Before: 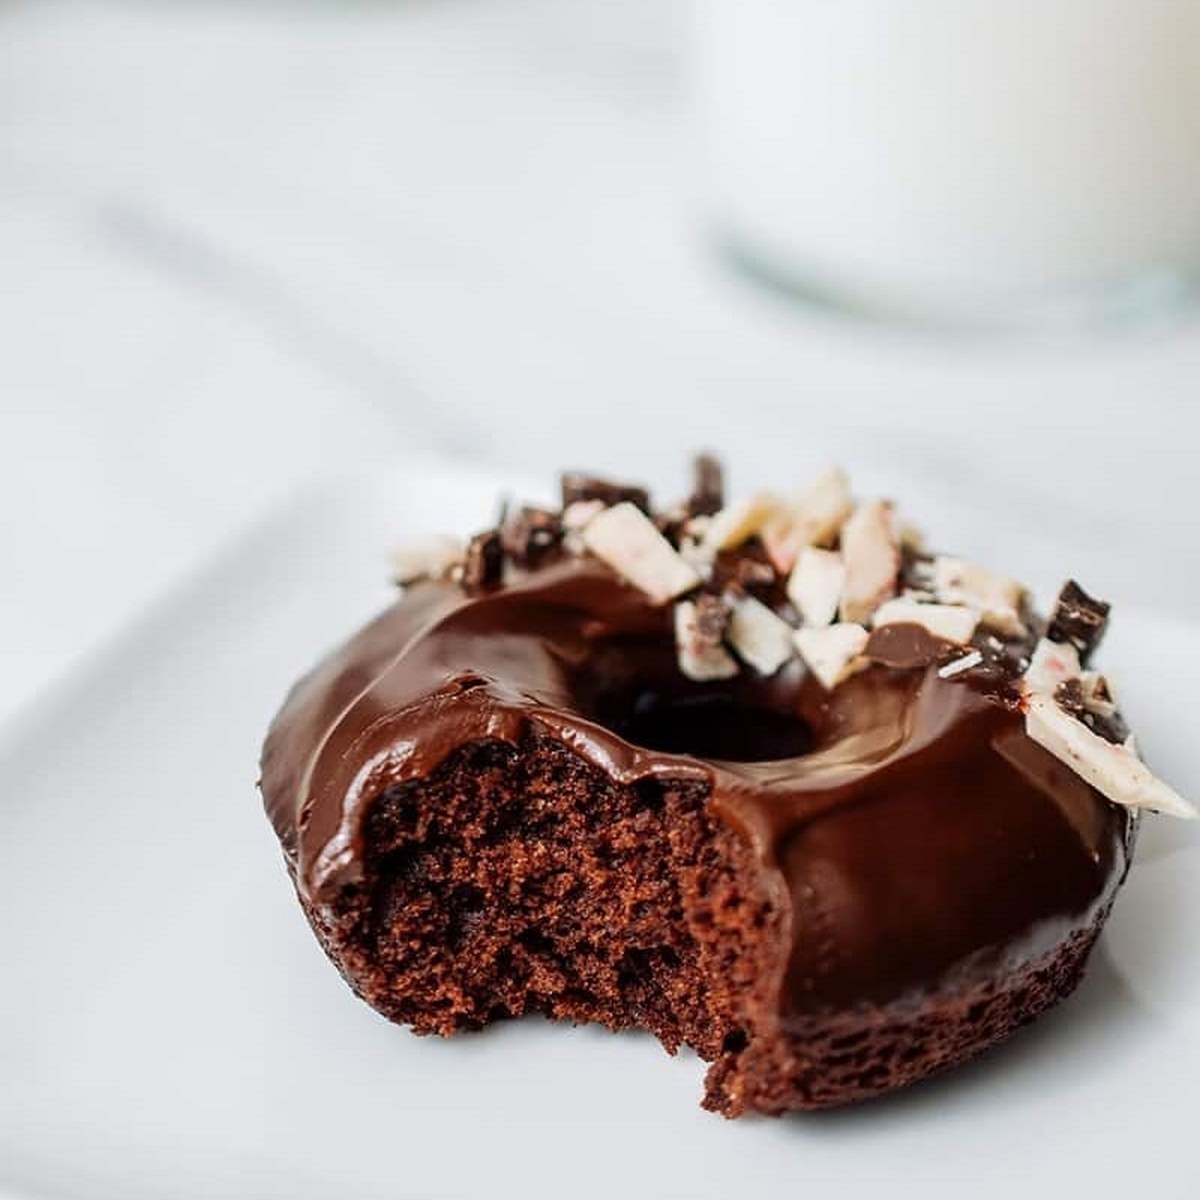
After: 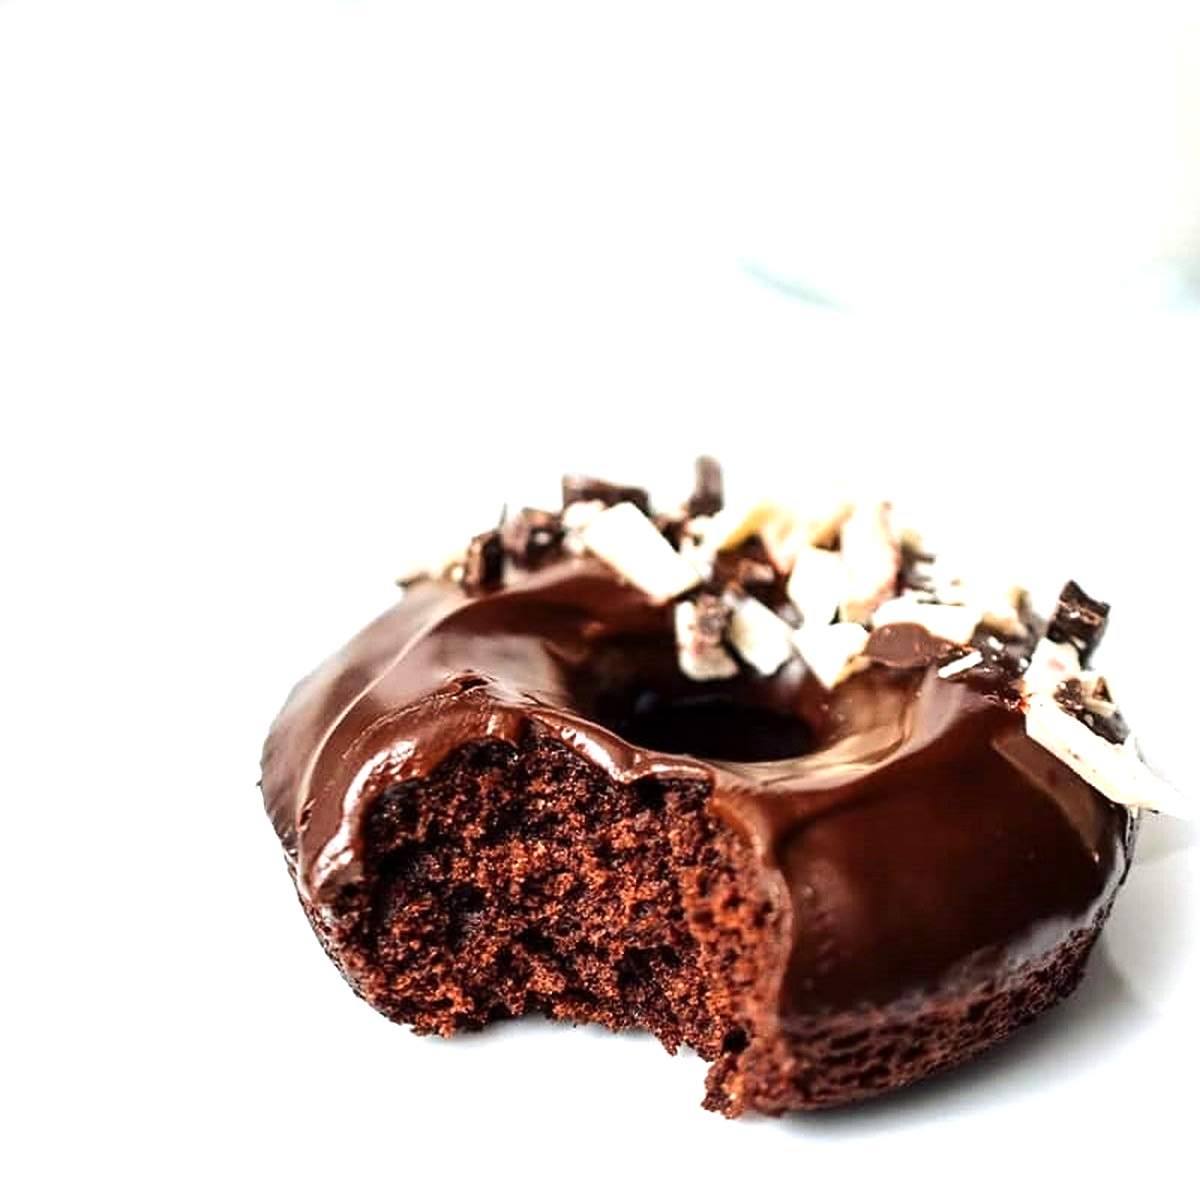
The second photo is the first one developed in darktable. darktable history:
tone equalizer: -8 EV -0.397 EV, -7 EV -0.413 EV, -6 EV -0.363 EV, -5 EV -0.259 EV, -3 EV 0.208 EV, -2 EV 0.316 EV, -1 EV 0.369 EV, +0 EV 0.391 EV, edges refinement/feathering 500, mask exposure compensation -1.57 EV, preserve details no
exposure: exposure 0.603 EV, compensate highlight preservation false
